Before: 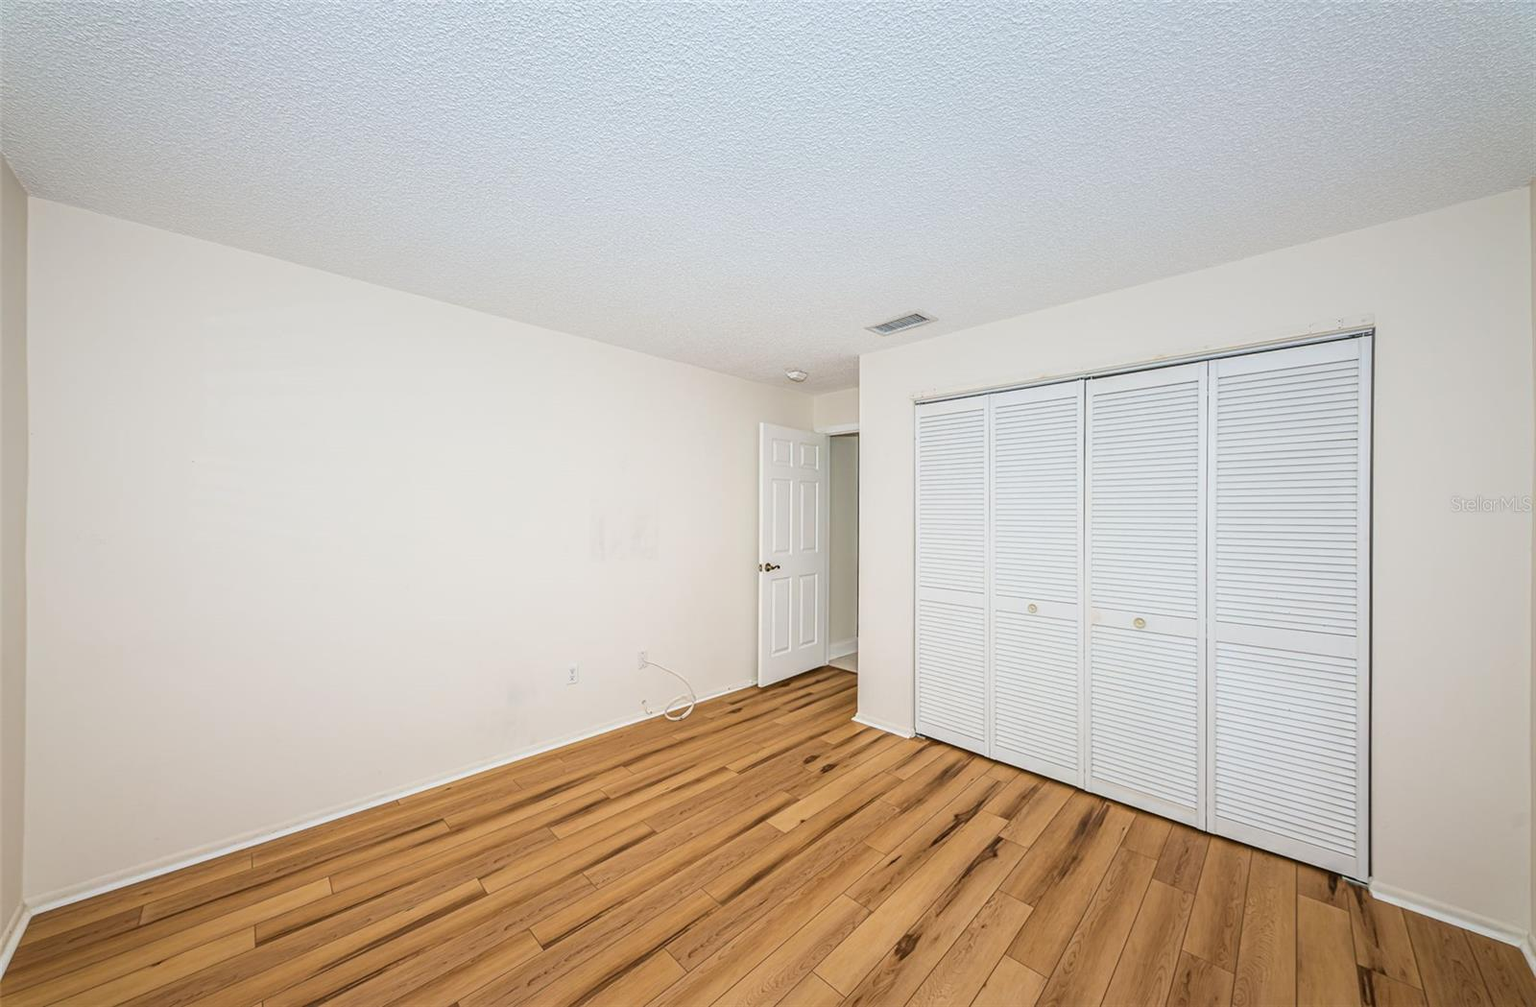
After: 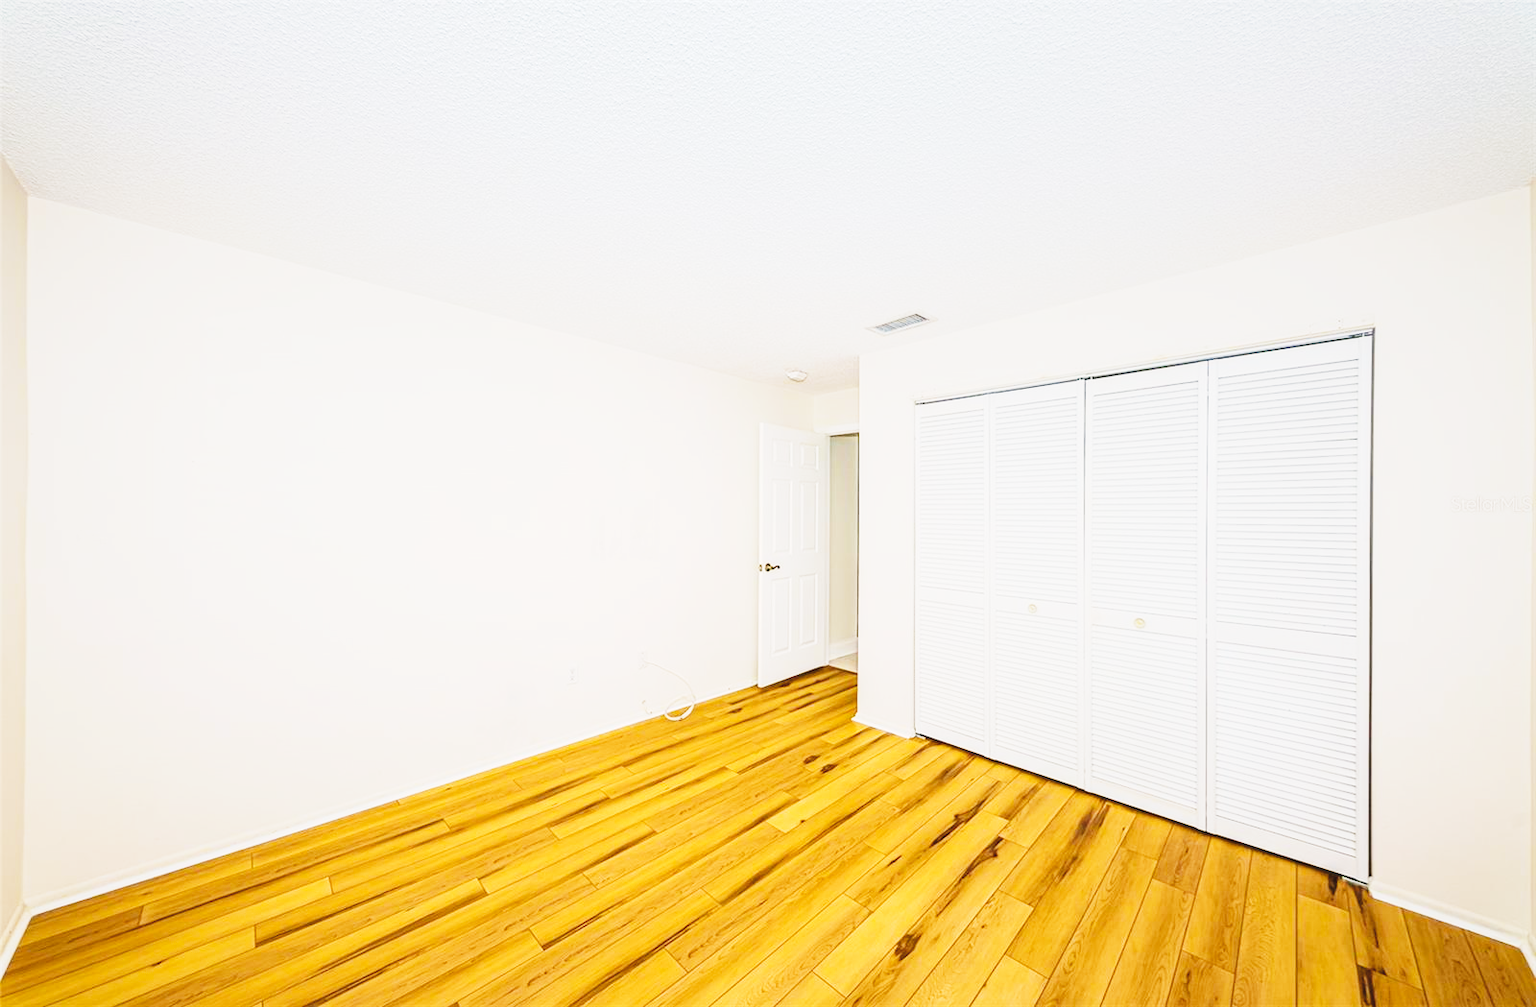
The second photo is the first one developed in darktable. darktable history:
color balance rgb: highlights gain › chroma 1.393%, highlights gain › hue 51.79°, global offset › luminance 0.758%, linear chroma grading › global chroma 42.033%, perceptual saturation grading › global saturation 0.987%, global vibrance 40.789%
color correction: highlights b* 0.053, saturation 0.793
base curve: curves: ch0 [(0, 0) (0, 0.001) (0.001, 0.001) (0.004, 0.002) (0.007, 0.004) (0.015, 0.013) (0.033, 0.045) (0.052, 0.096) (0.075, 0.17) (0.099, 0.241) (0.163, 0.42) (0.219, 0.55) (0.259, 0.616) (0.327, 0.722) (0.365, 0.765) (0.522, 0.873) (0.547, 0.881) (0.689, 0.919) (0.826, 0.952) (1, 1)], preserve colors none
